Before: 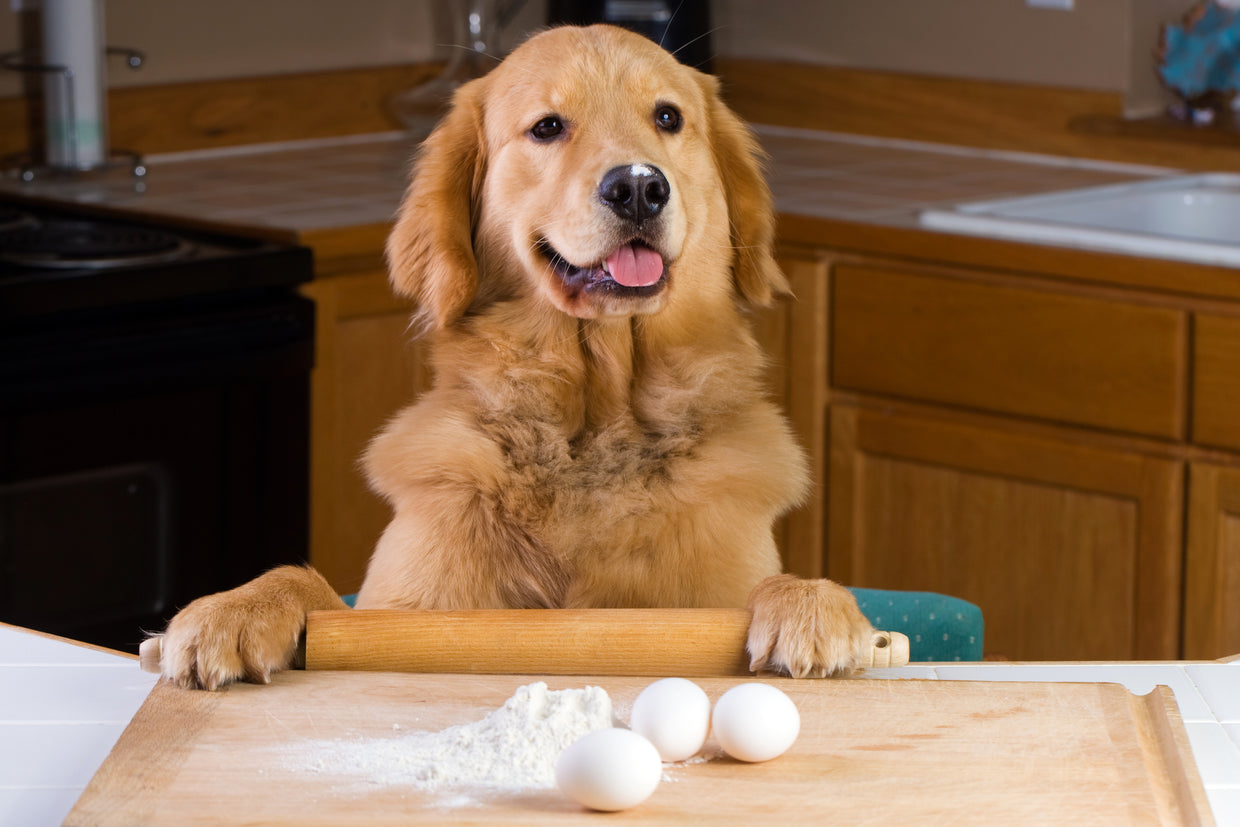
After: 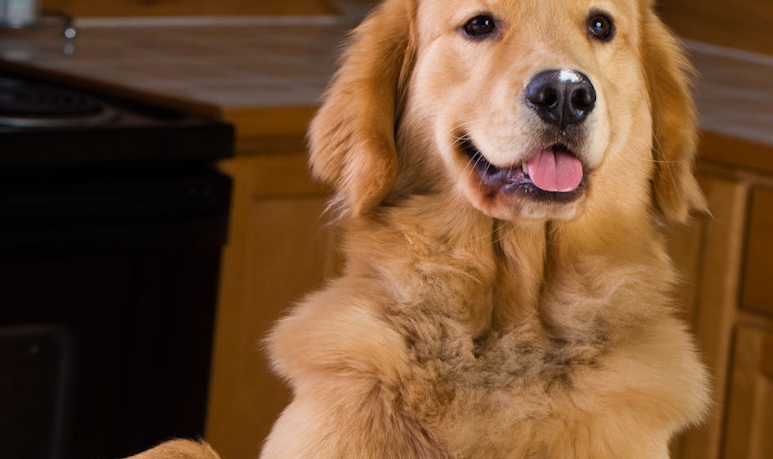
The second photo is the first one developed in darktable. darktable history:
crop and rotate: angle -4.99°, left 2.122%, top 6.945%, right 27.566%, bottom 30.519%
white balance: emerald 1
